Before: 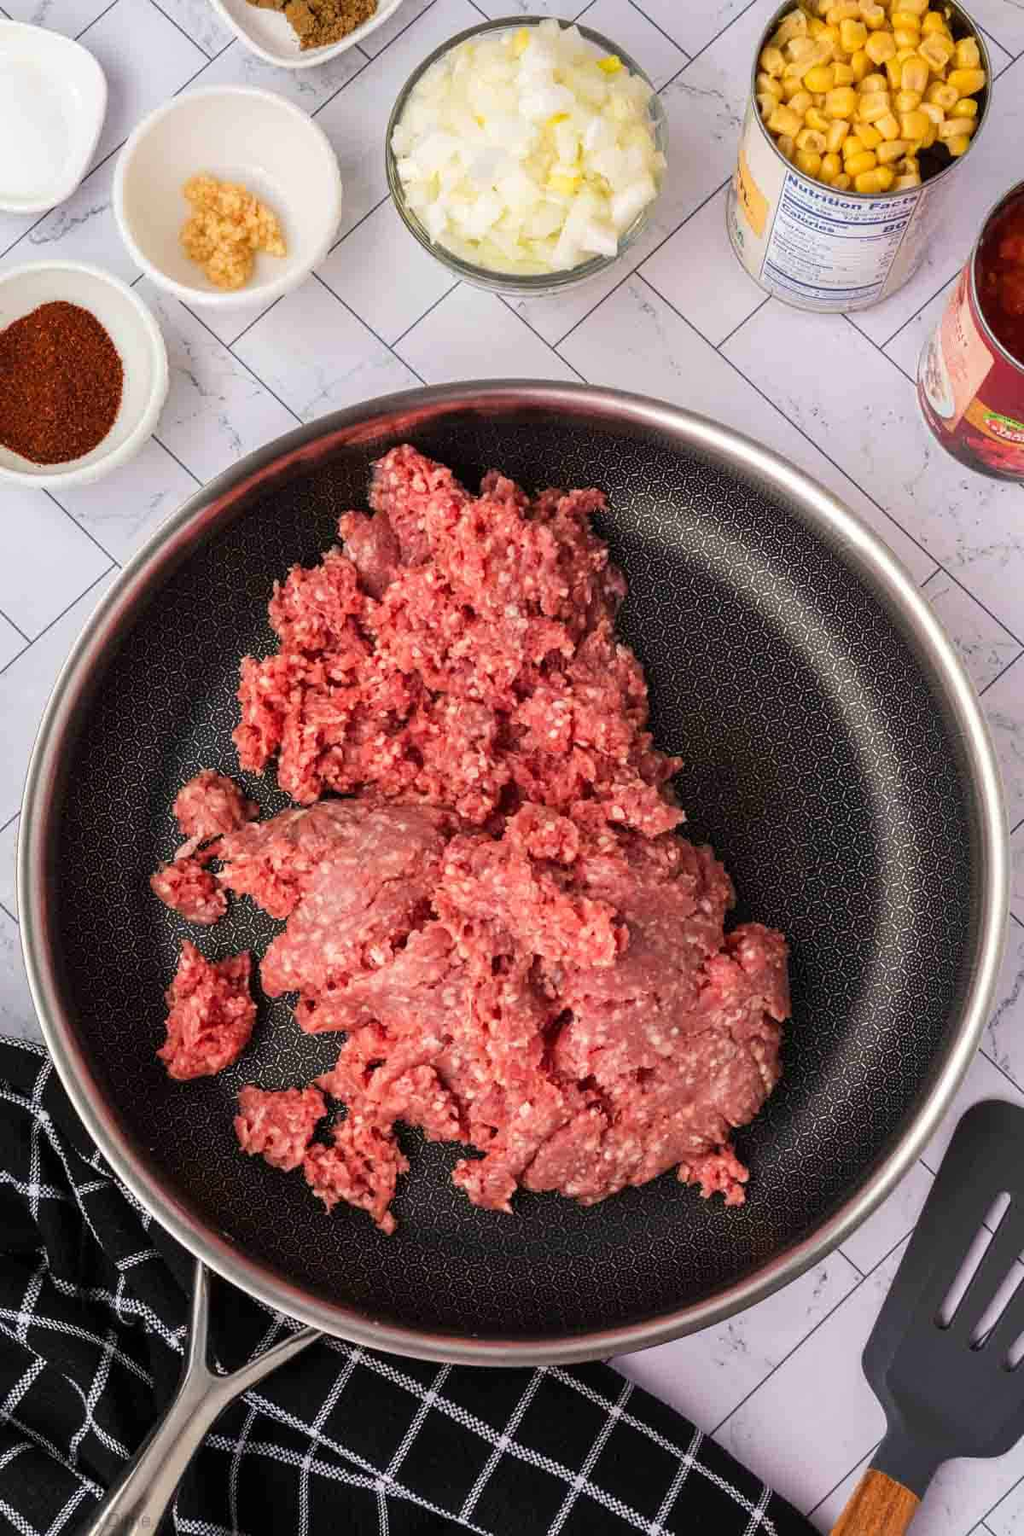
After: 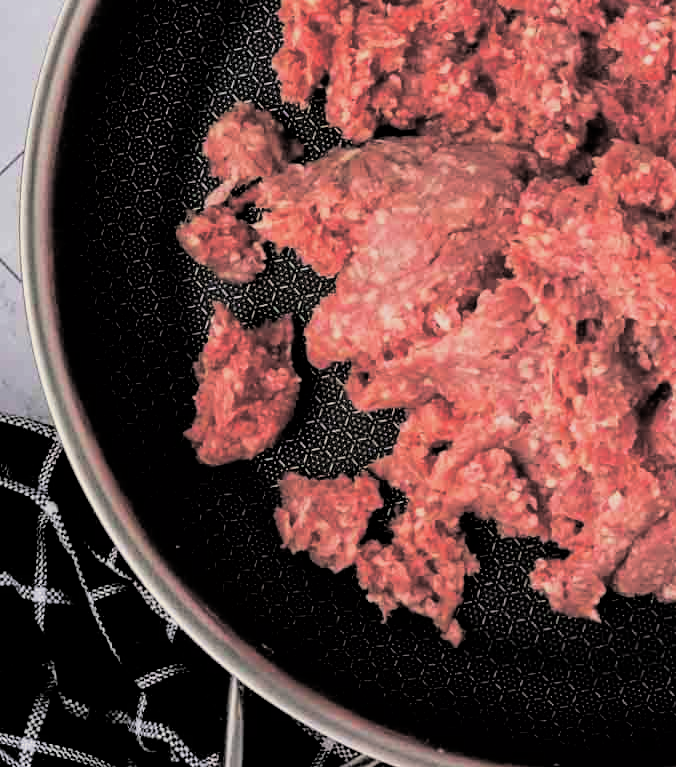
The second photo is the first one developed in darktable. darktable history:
crop: top 44.483%, right 43.593%, bottom 12.892%
velvia: strength 15%
split-toning: shadows › hue 43.2°, shadows › saturation 0, highlights › hue 50.4°, highlights › saturation 1
filmic rgb: black relative exposure -3.86 EV, white relative exposure 3.48 EV, hardness 2.63, contrast 1.103
